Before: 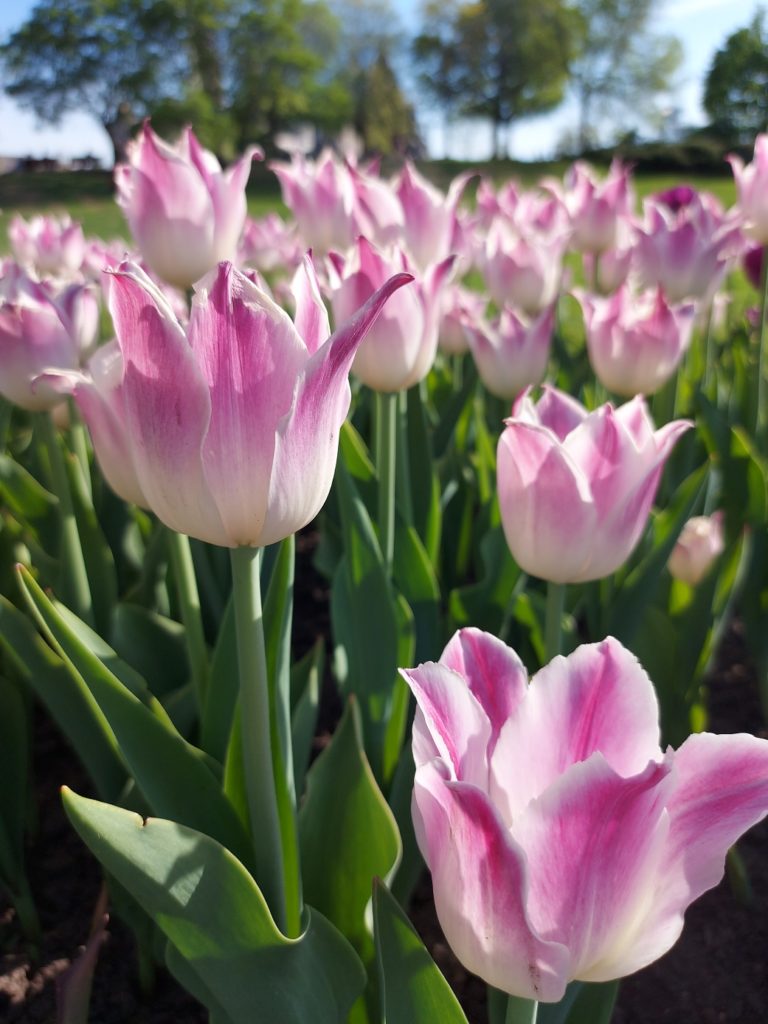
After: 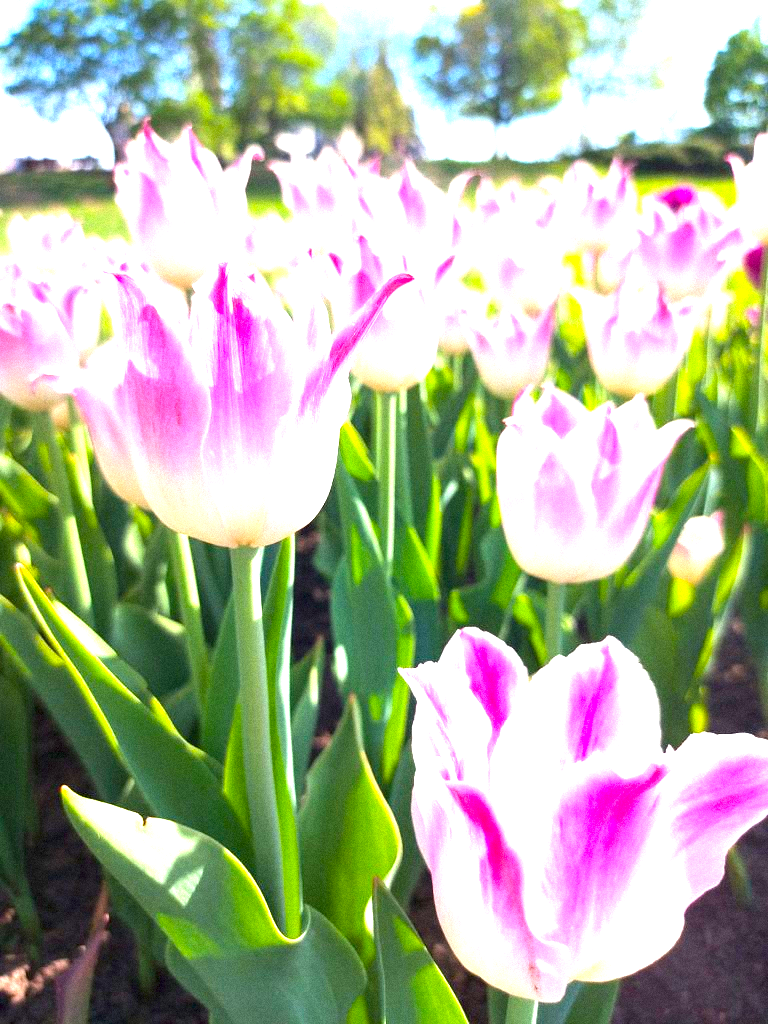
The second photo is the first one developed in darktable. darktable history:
grain: mid-tones bias 0%
color balance rgb: perceptual saturation grading › global saturation 25%, global vibrance 20%
exposure: exposure 2.207 EV, compensate highlight preservation false
